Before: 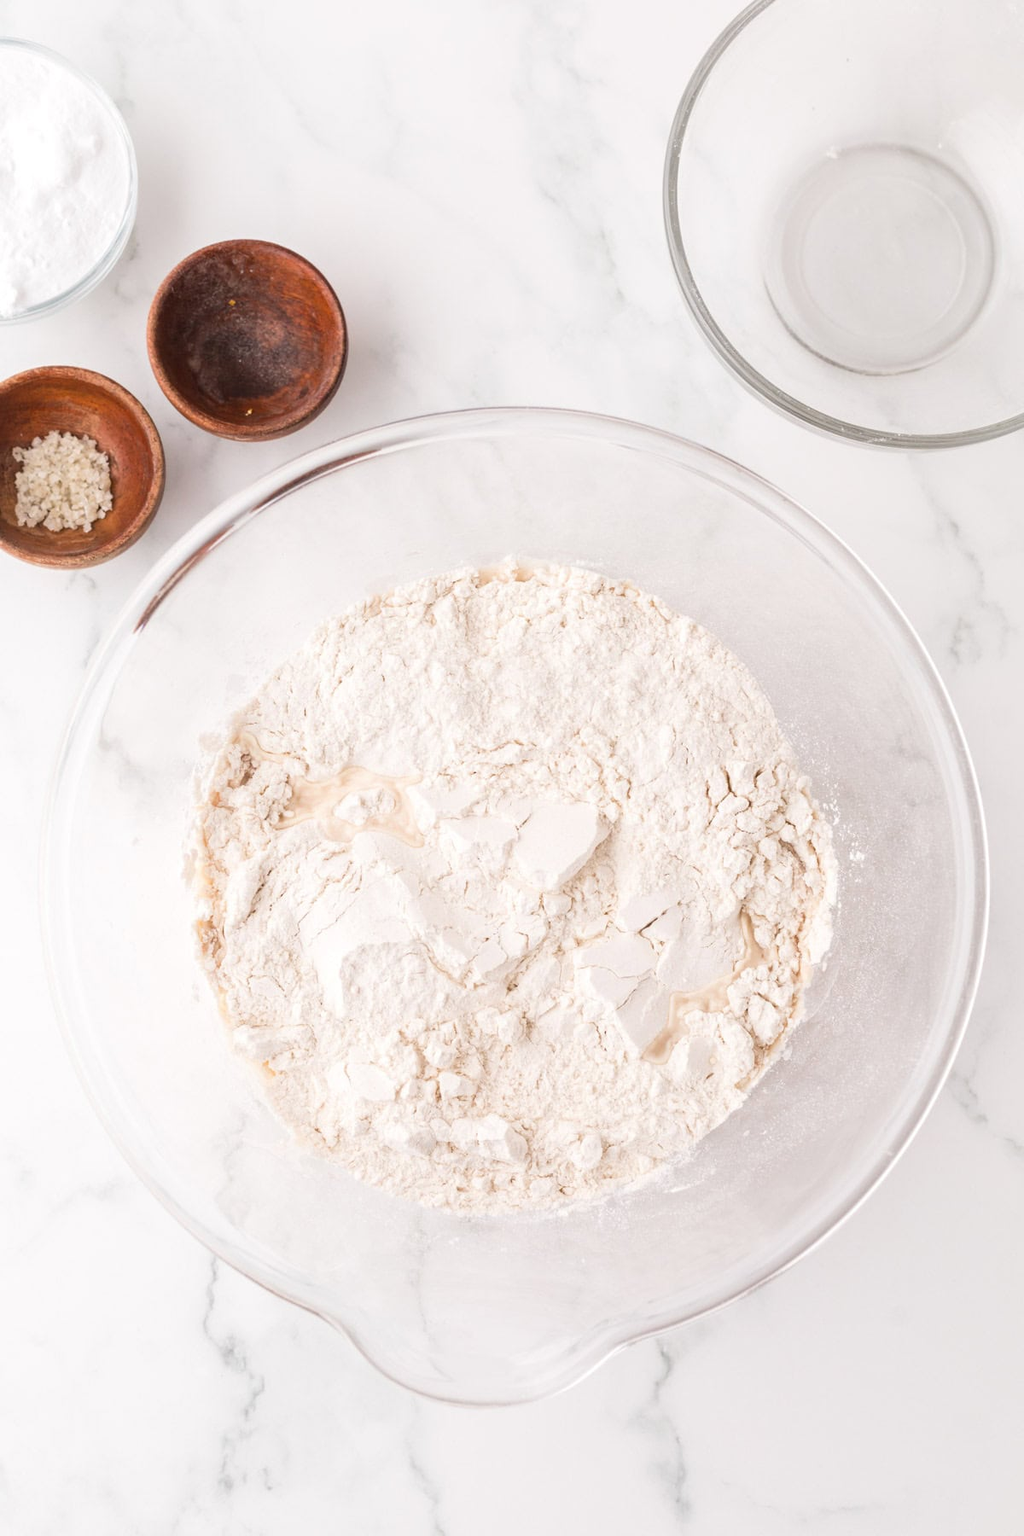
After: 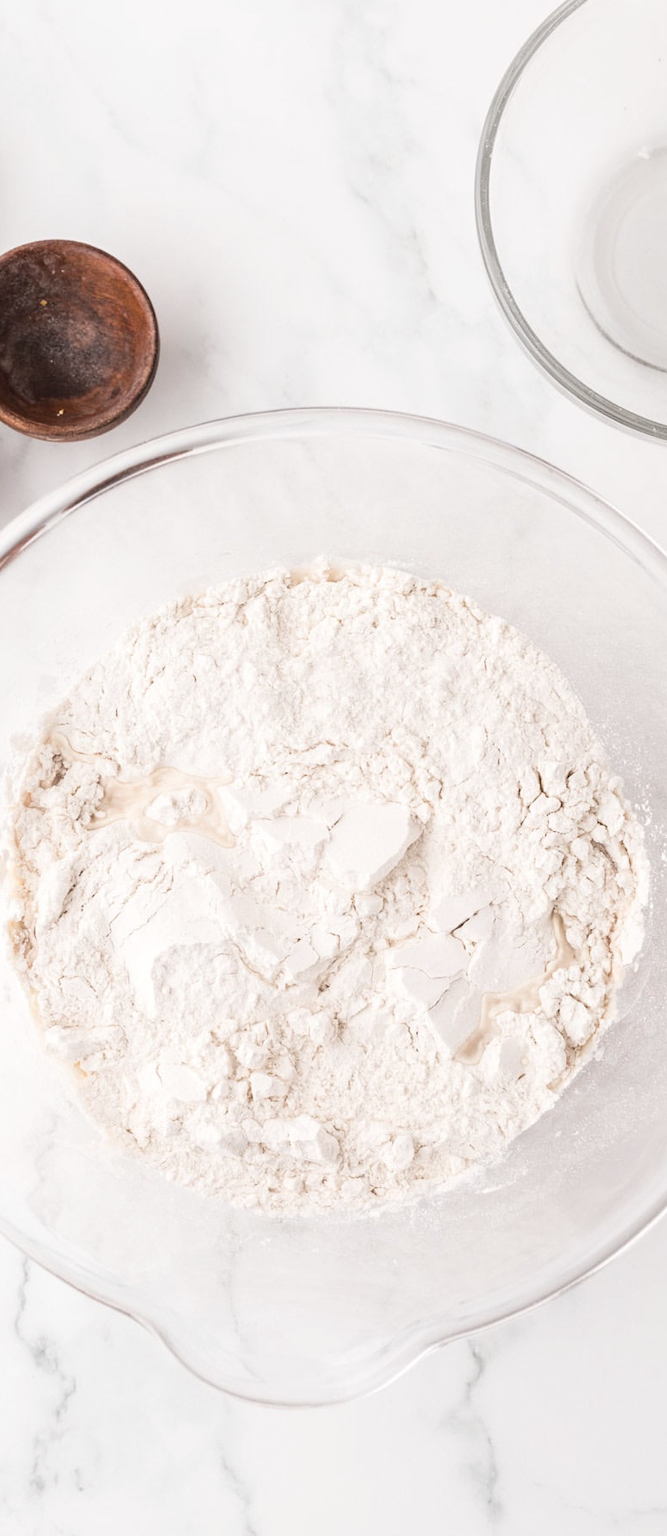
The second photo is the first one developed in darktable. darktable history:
crop and rotate: left 18.477%, right 16.326%
contrast brightness saturation: contrast 0.102, saturation -0.285
